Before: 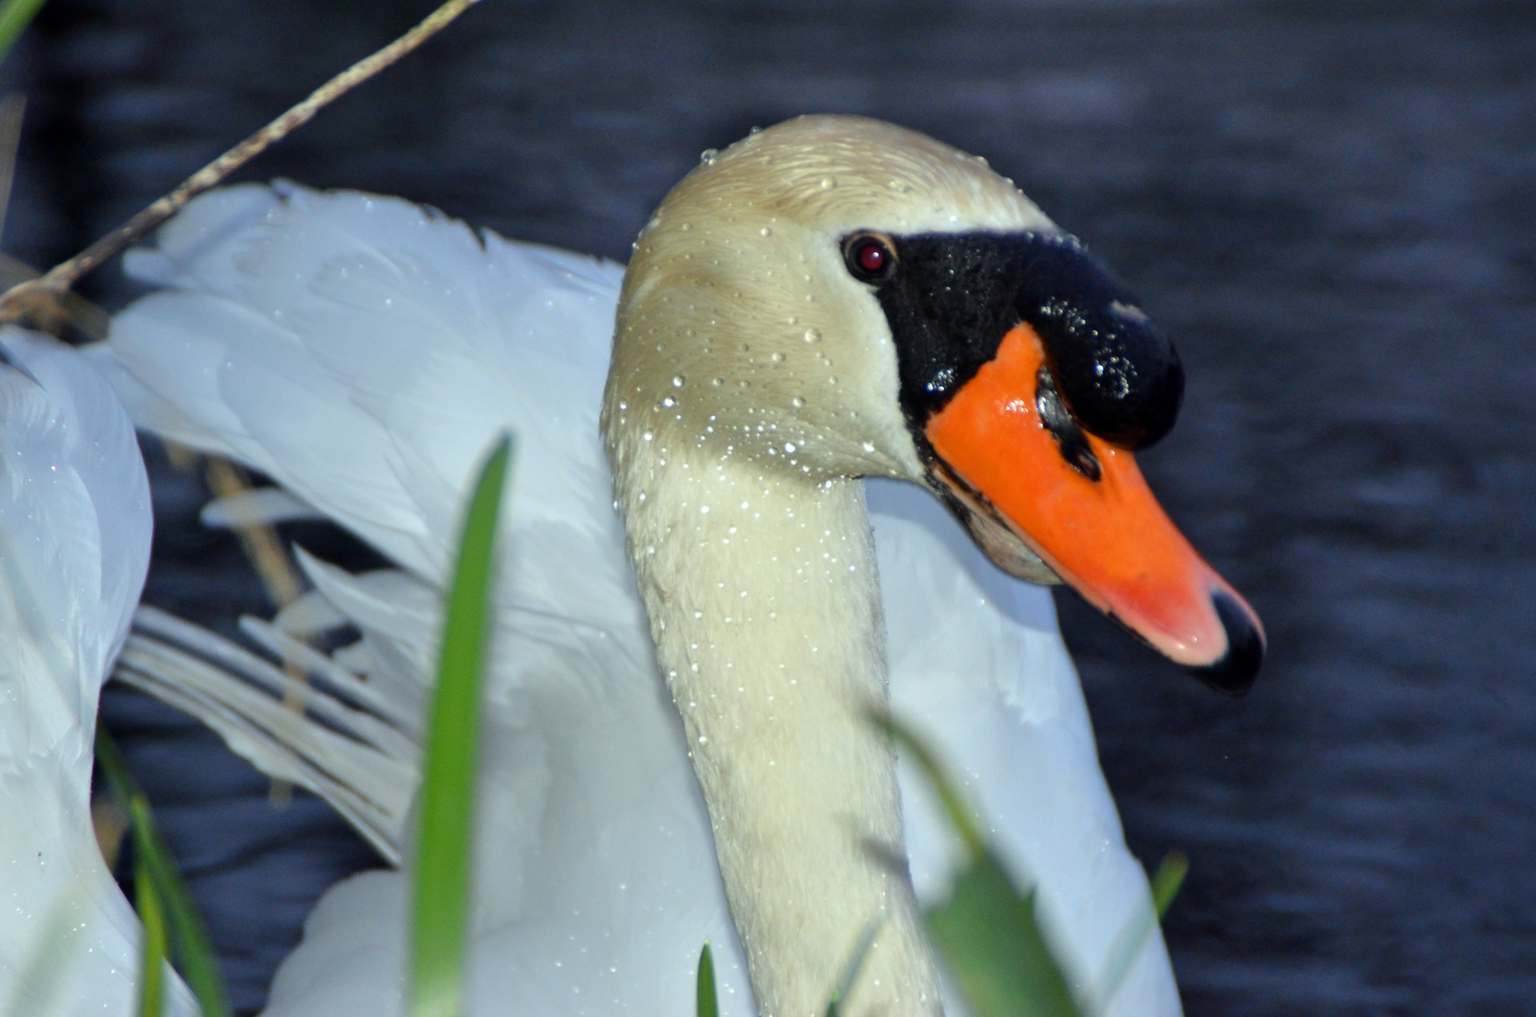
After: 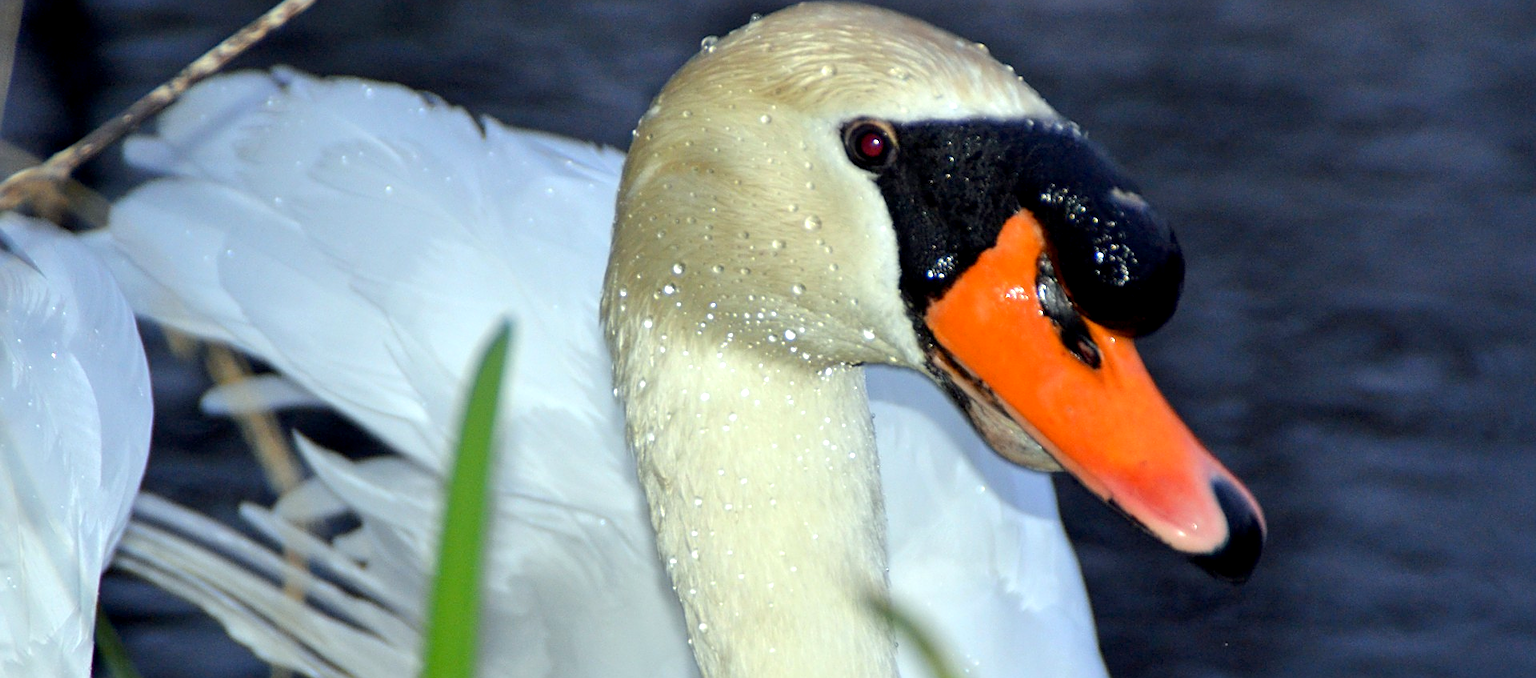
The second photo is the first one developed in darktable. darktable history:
crop: top 11.155%, bottom 22.056%
exposure: black level correction 0.004, exposure 0.386 EV, compensate highlight preservation false
sharpen: amount 0.492
